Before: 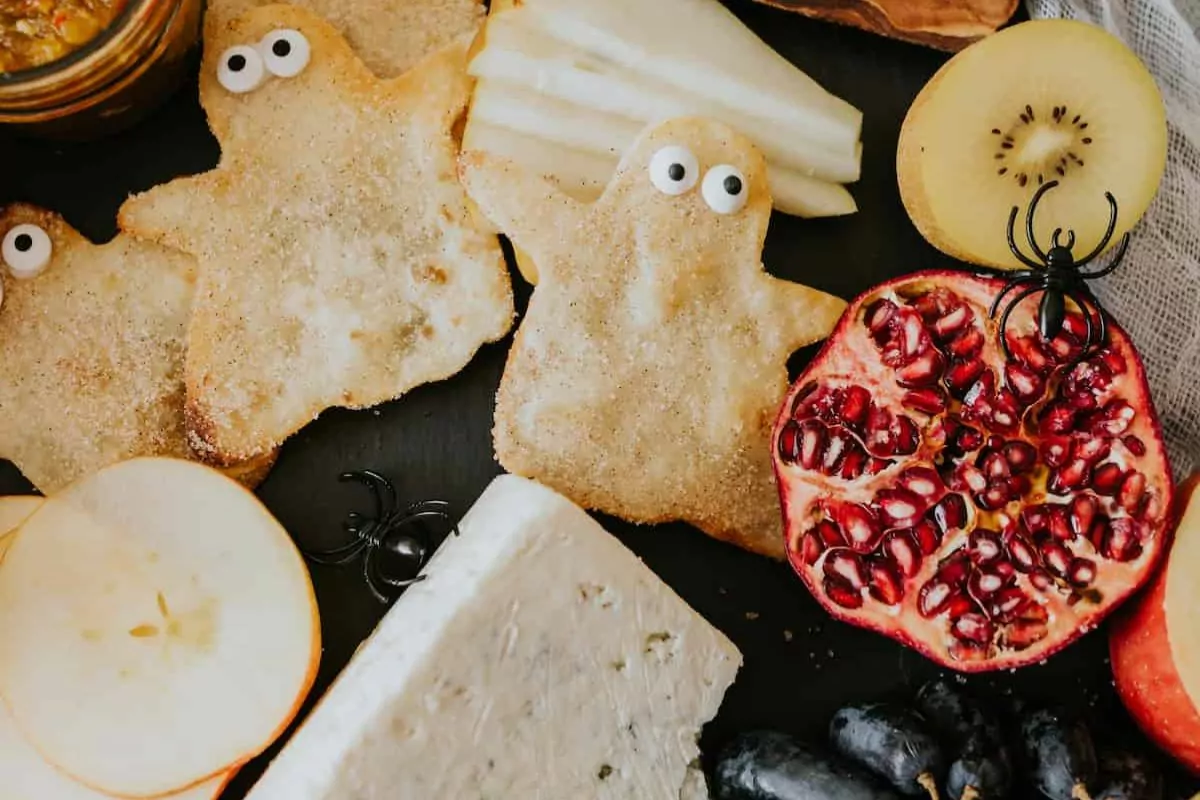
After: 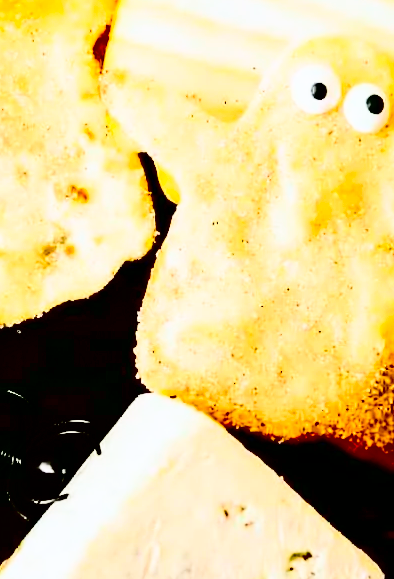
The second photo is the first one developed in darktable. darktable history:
base curve: curves: ch0 [(0, 0) (0.028, 0.03) (0.121, 0.232) (0.46, 0.748) (0.859, 0.968) (1, 1)], preserve colors none
crop and rotate: left 29.835%, top 10.164%, right 37.288%, bottom 17.352%
contrast brightness saturation: contrast 0.784, brightness -0.999, saturation 0.992
